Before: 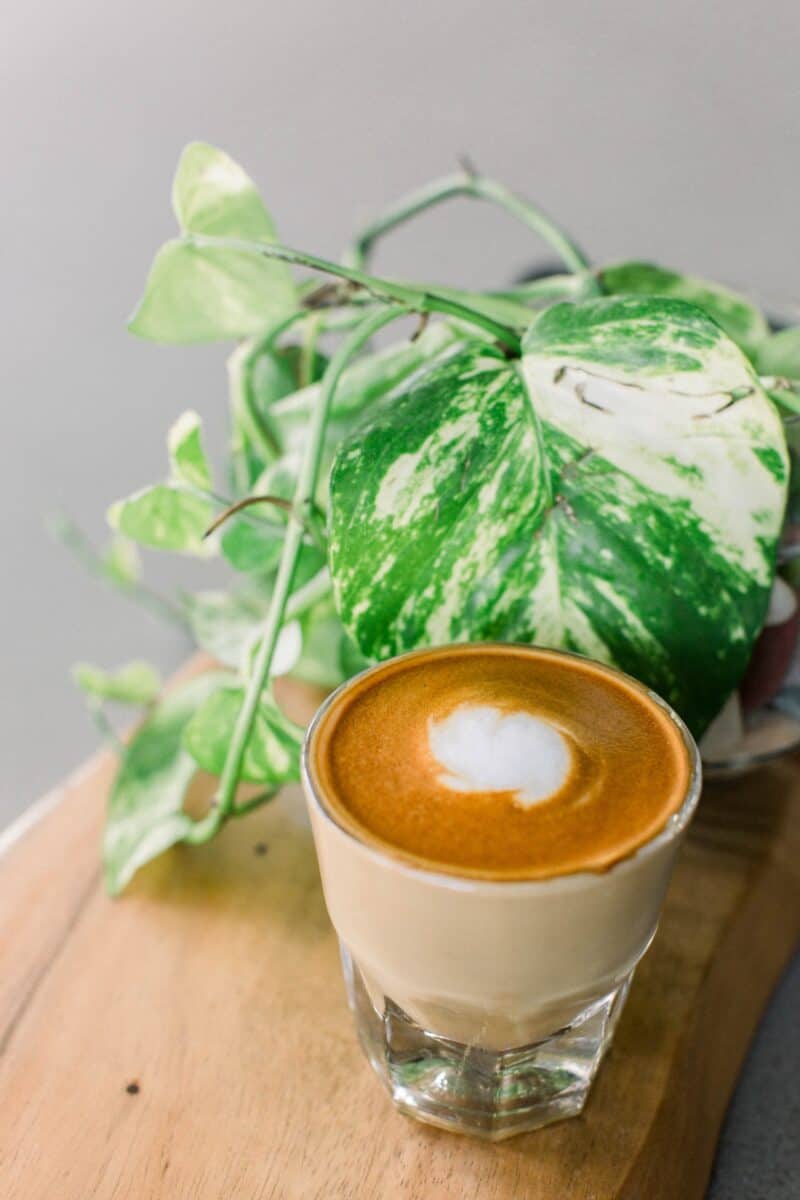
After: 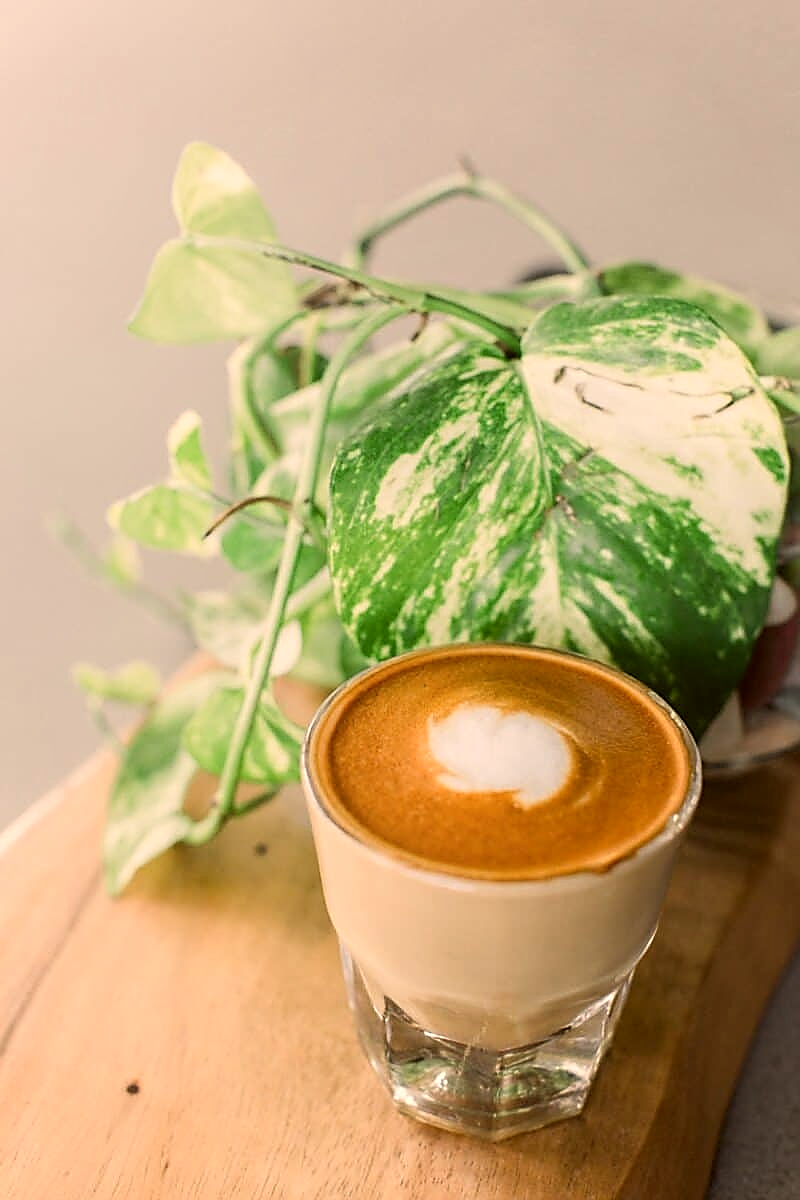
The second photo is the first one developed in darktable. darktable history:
color correction: highlights a* 6.27, highlights b* 8.19, shadows a* 5.94, shadows b* 7.23, saturation 0.9
shadows and highlights: shadows 0, highlights 40
white balance: red 1.045, blue 0.932
sharpen: radius 1.4, amount 1.25, threshold 0.7
